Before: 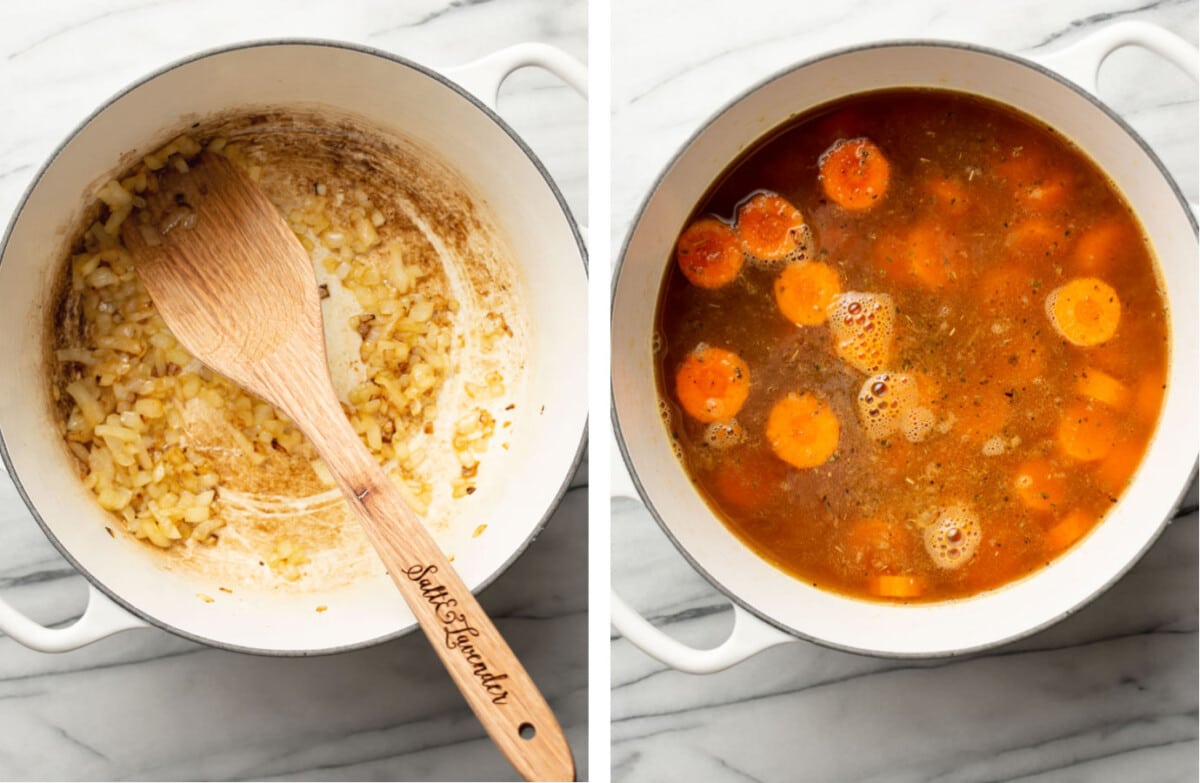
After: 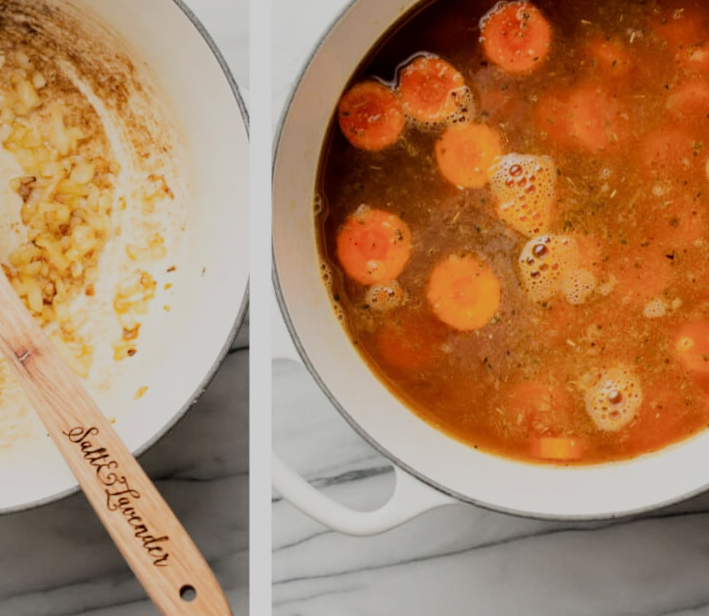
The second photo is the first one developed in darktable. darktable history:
crop and rotate: left 28.256%, top 17.734%, right 12.656%, bottom 3.573%
filmic rgb: black relative exposure -6.98 EV, white relative exposure 5.63 EV, hardness 2.86
